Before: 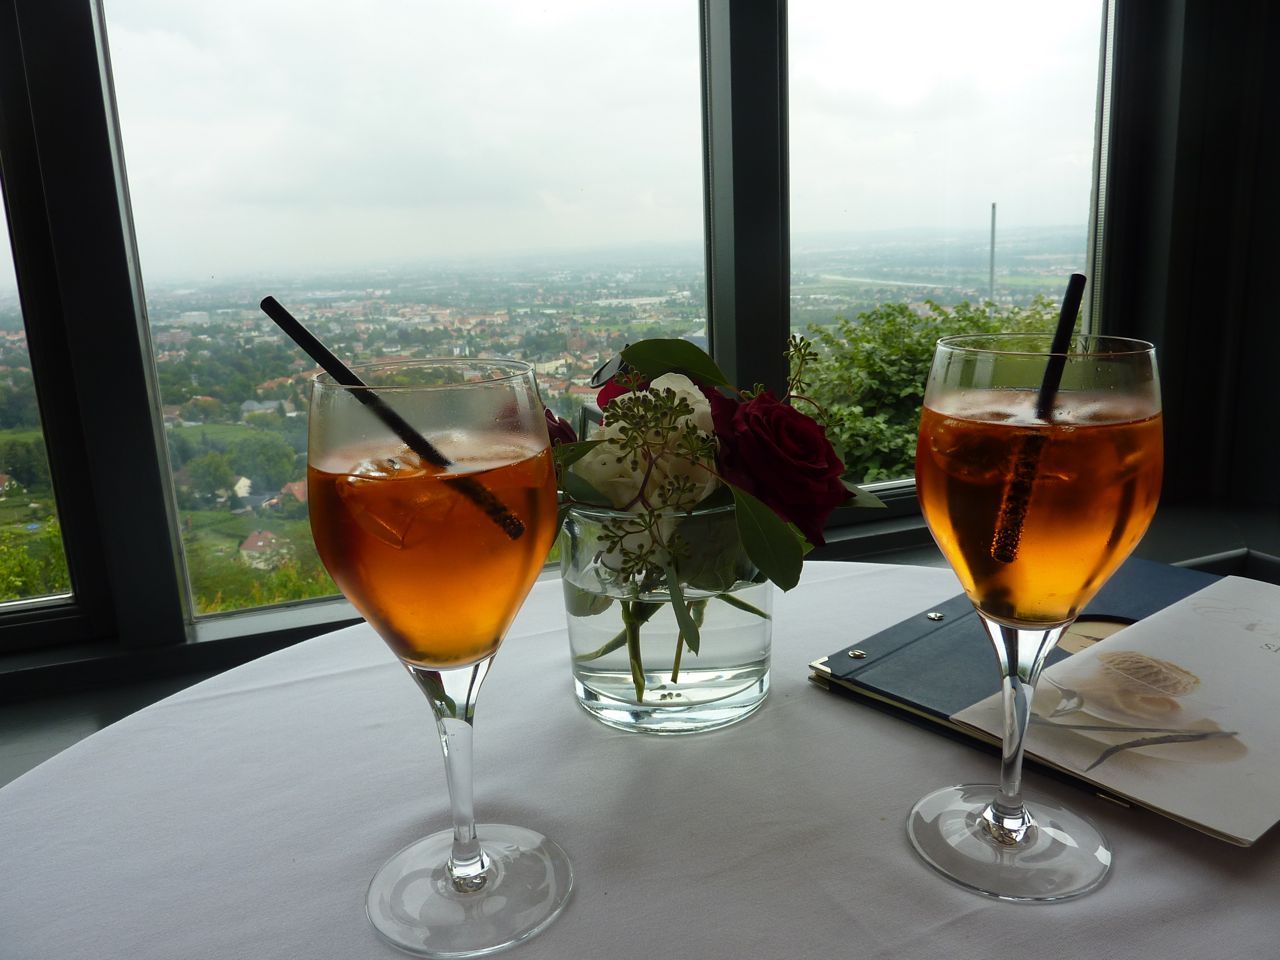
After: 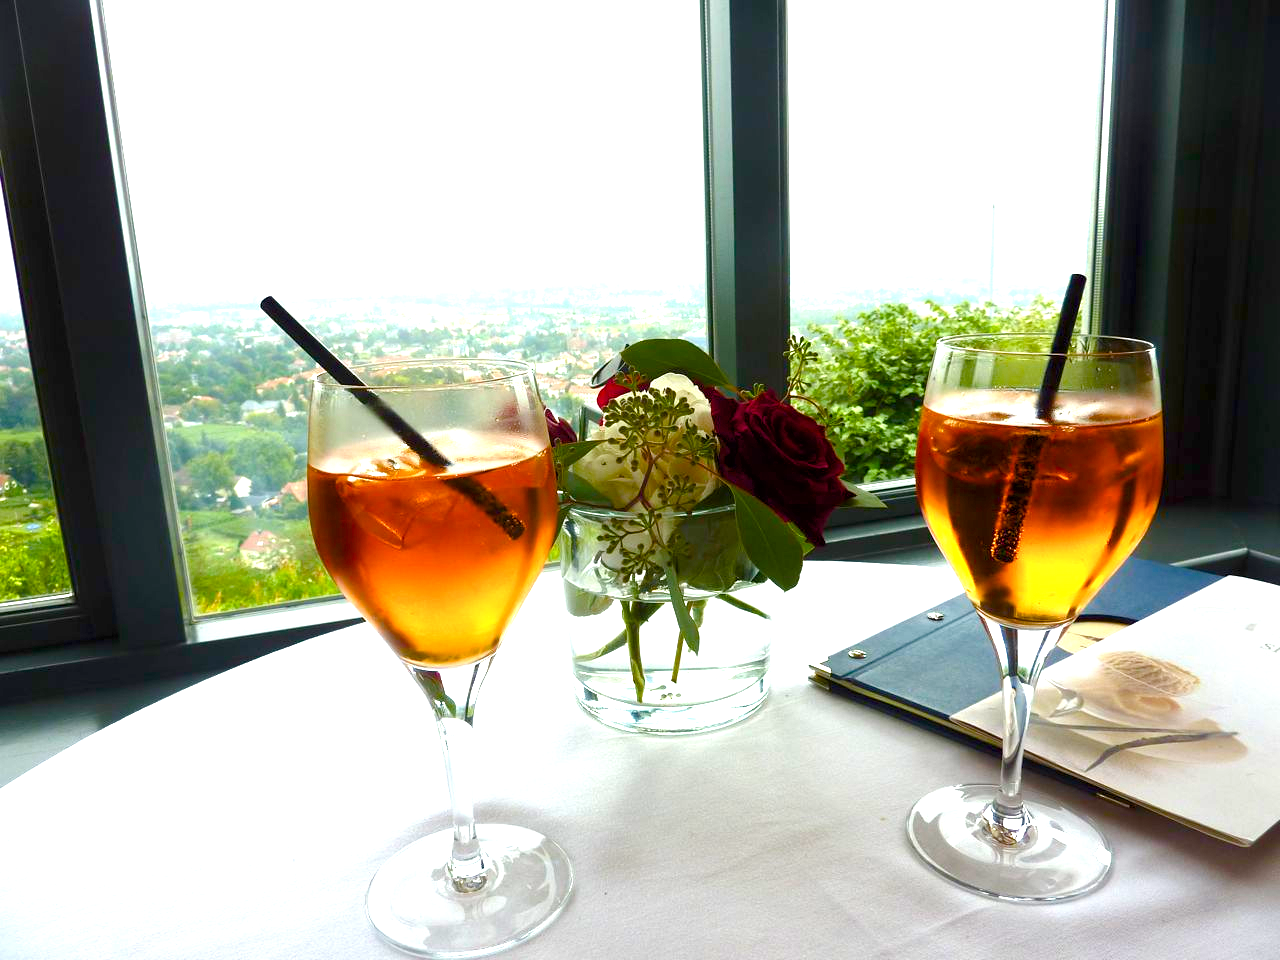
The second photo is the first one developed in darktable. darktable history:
color balance rgb: shadows lift › hue 86.66°, perceptual saturation grading › global saturation 43.869%, perceptual saturation grading › highlights -50.291%, perceptual saturation grading › shadows 30.901%, global vibrance 27.453%
exposure: black level correction 0.001, exposure 1.81 EV, compensate highlight preservation false
